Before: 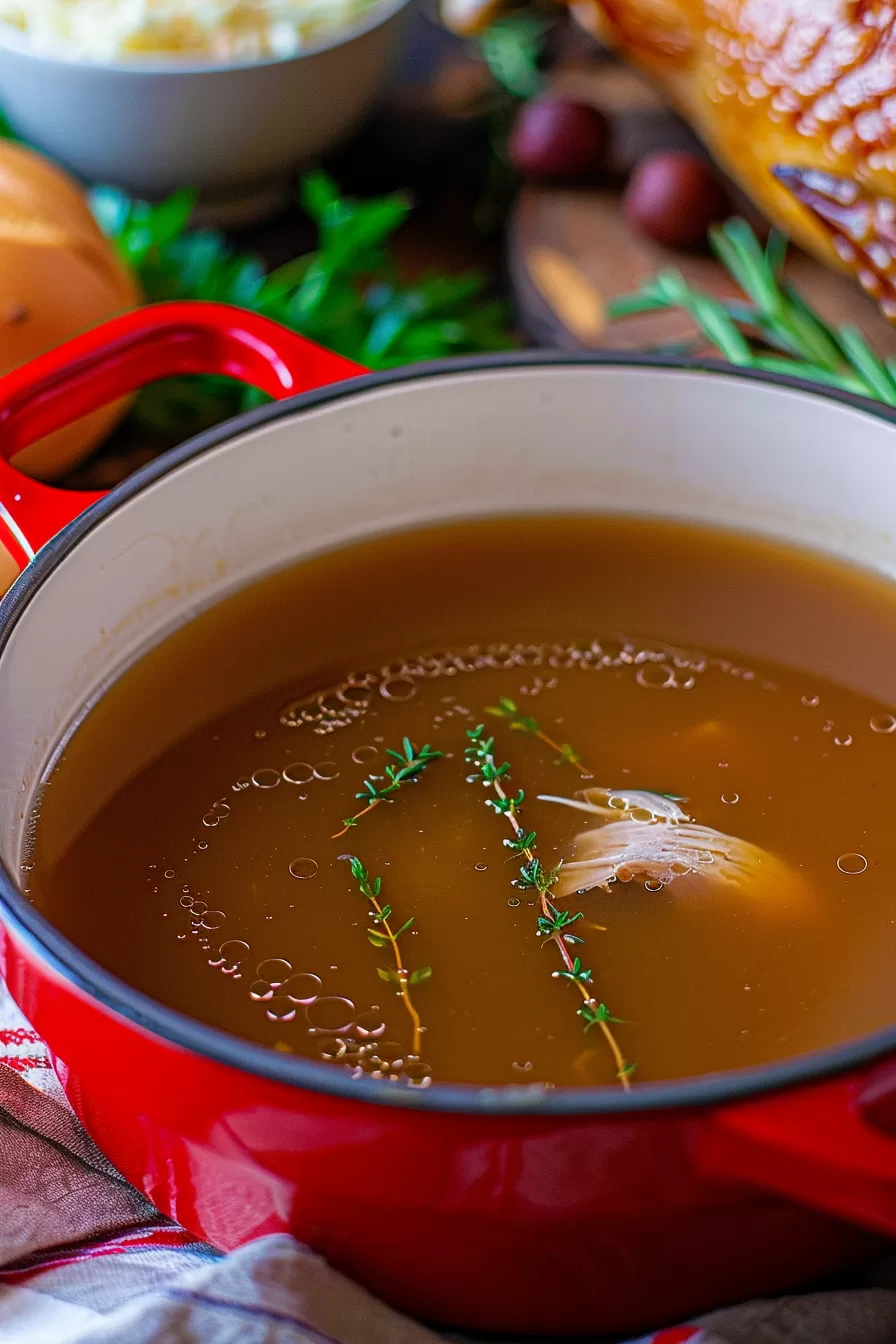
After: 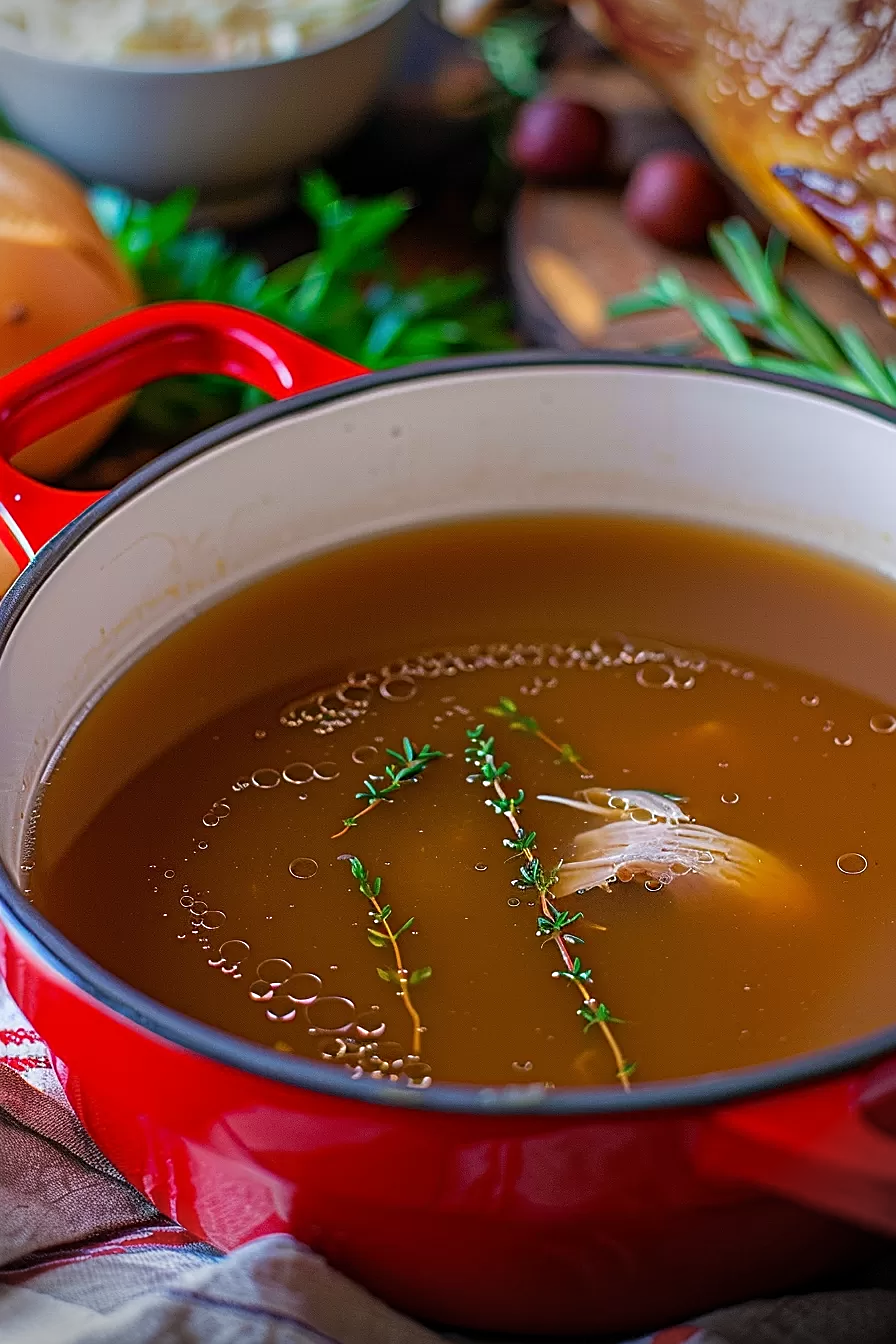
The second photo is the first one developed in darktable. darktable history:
sharpen: on, module defaults
vignetting: fall-off start 87.66%, fall-off radius 24.87%
